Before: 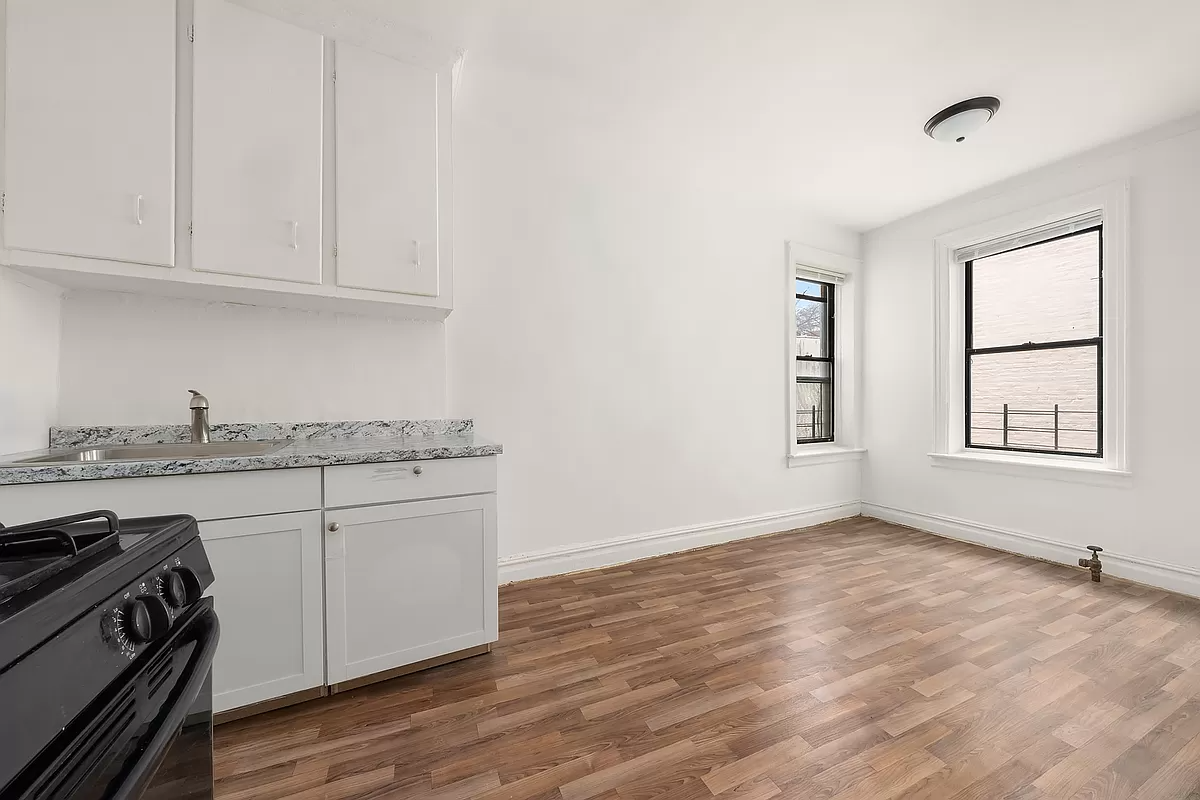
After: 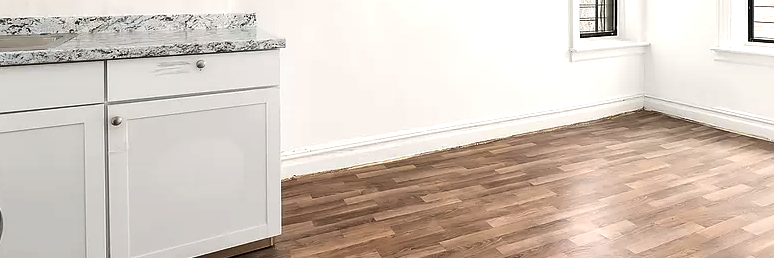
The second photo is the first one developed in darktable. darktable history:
crop: left 18.111%, top 50.844%, right 17.372%, bottom 16.802%
tone equalizer: -8 EV -0.713 EV, -7 EV -0.683 EV, -6 EV -0.633 EV, -5 EV -0.368 EV, -3 EV 0.403 EV, -2 EV 0.6 EV, -1 EV 0.691 EV, +0 EV 0.73 EV, edges refinement/feathering 500, mask exposure compensation -1.57 EV, preserve details no
